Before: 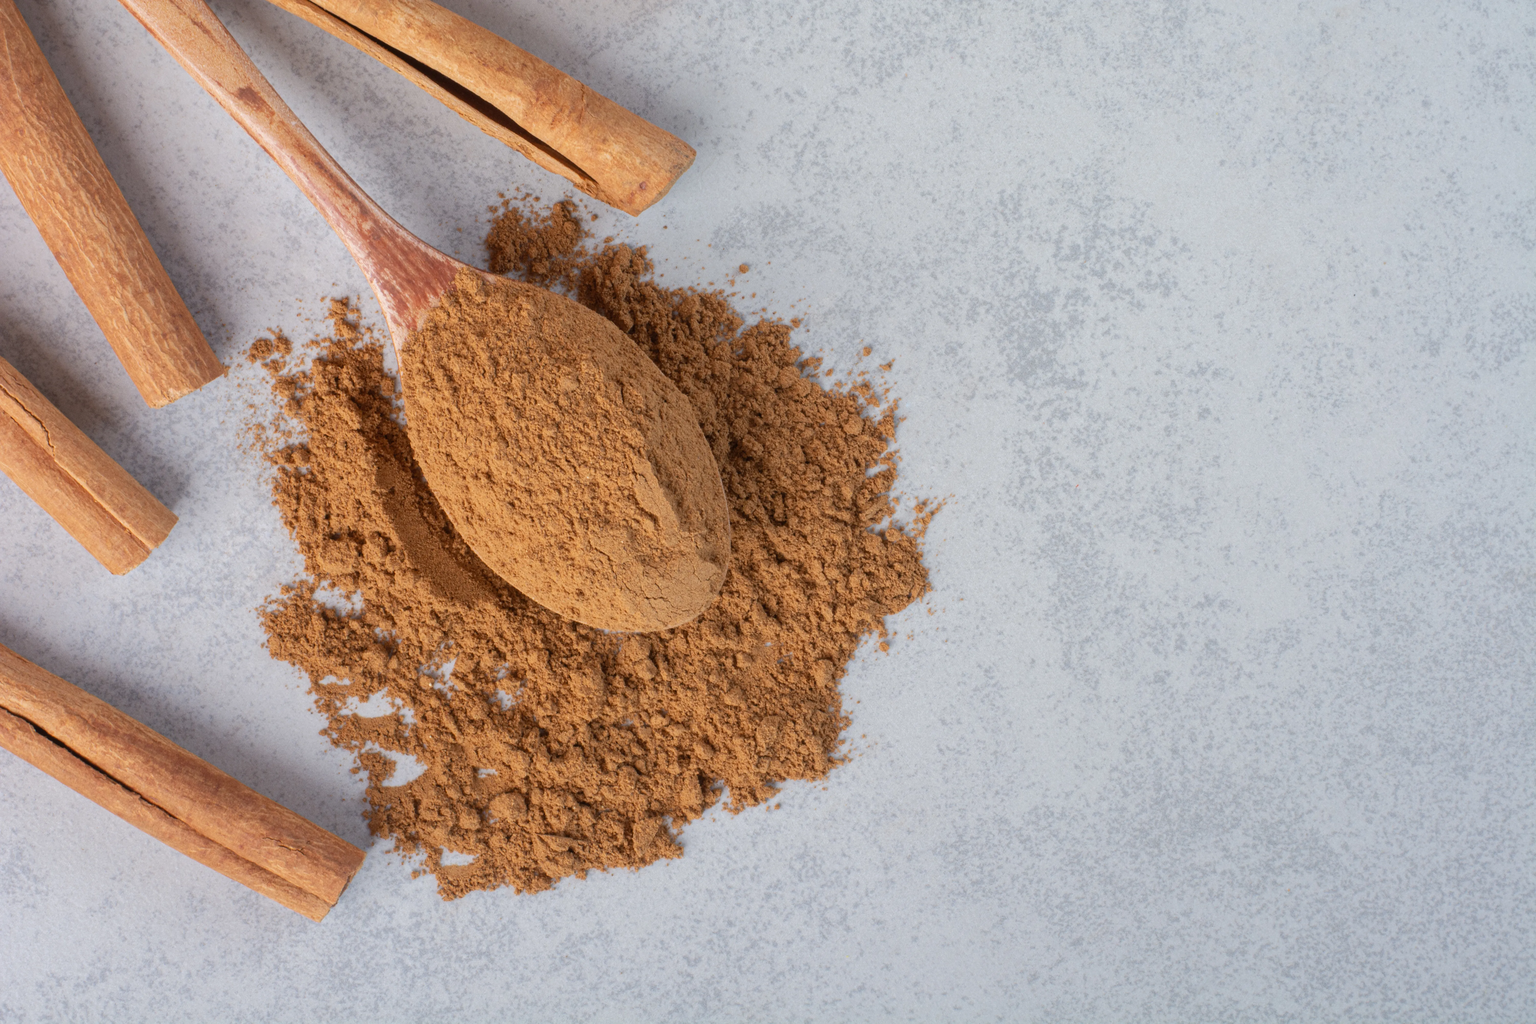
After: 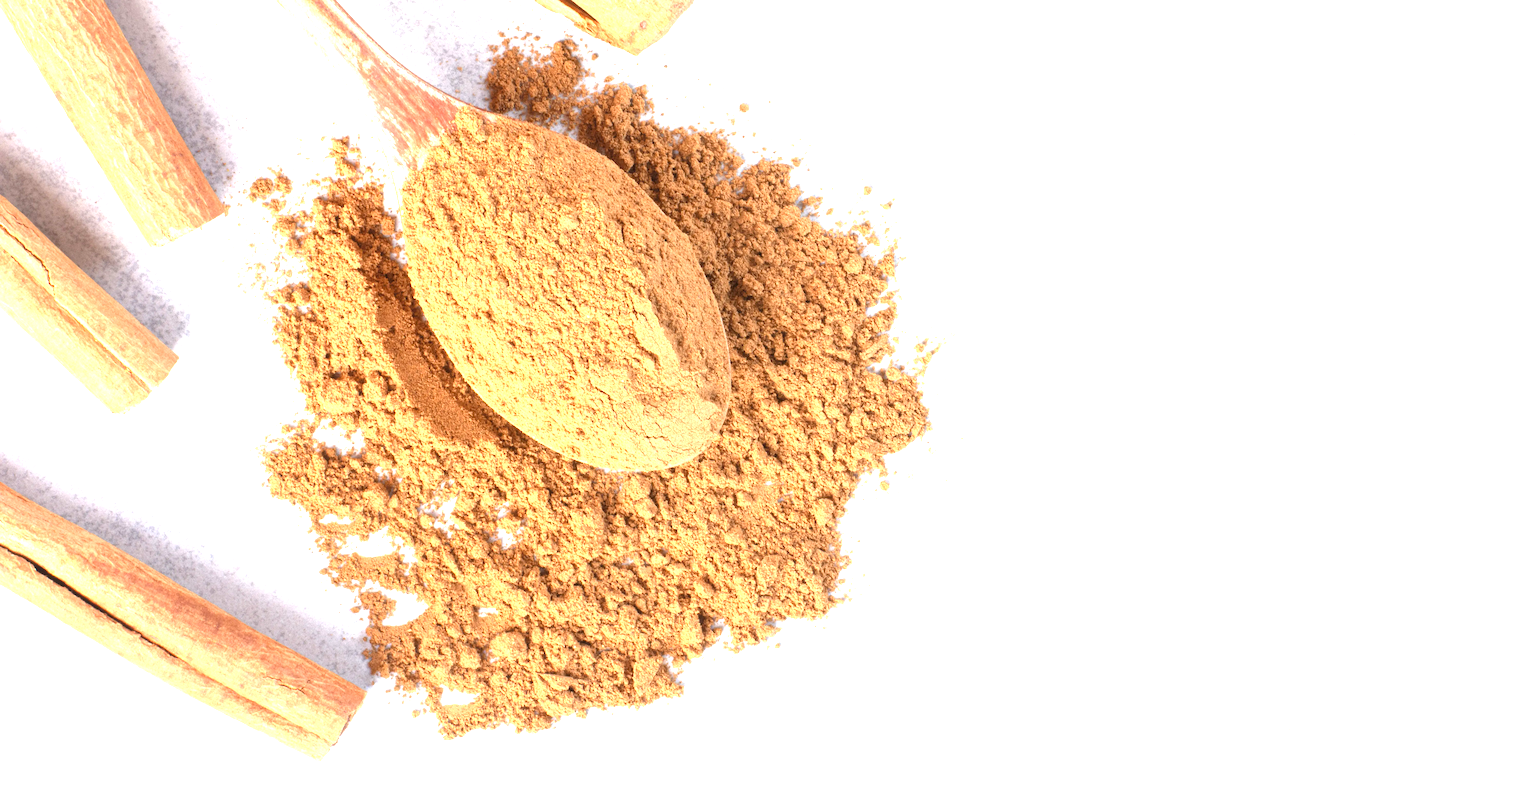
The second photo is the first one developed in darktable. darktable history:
exposure: black level correction 0, exposure 1.9 EV, compensate highlight preservation false
white balance: emerald 1
crop and rotate: top 15.774%, bottom 5.506%
